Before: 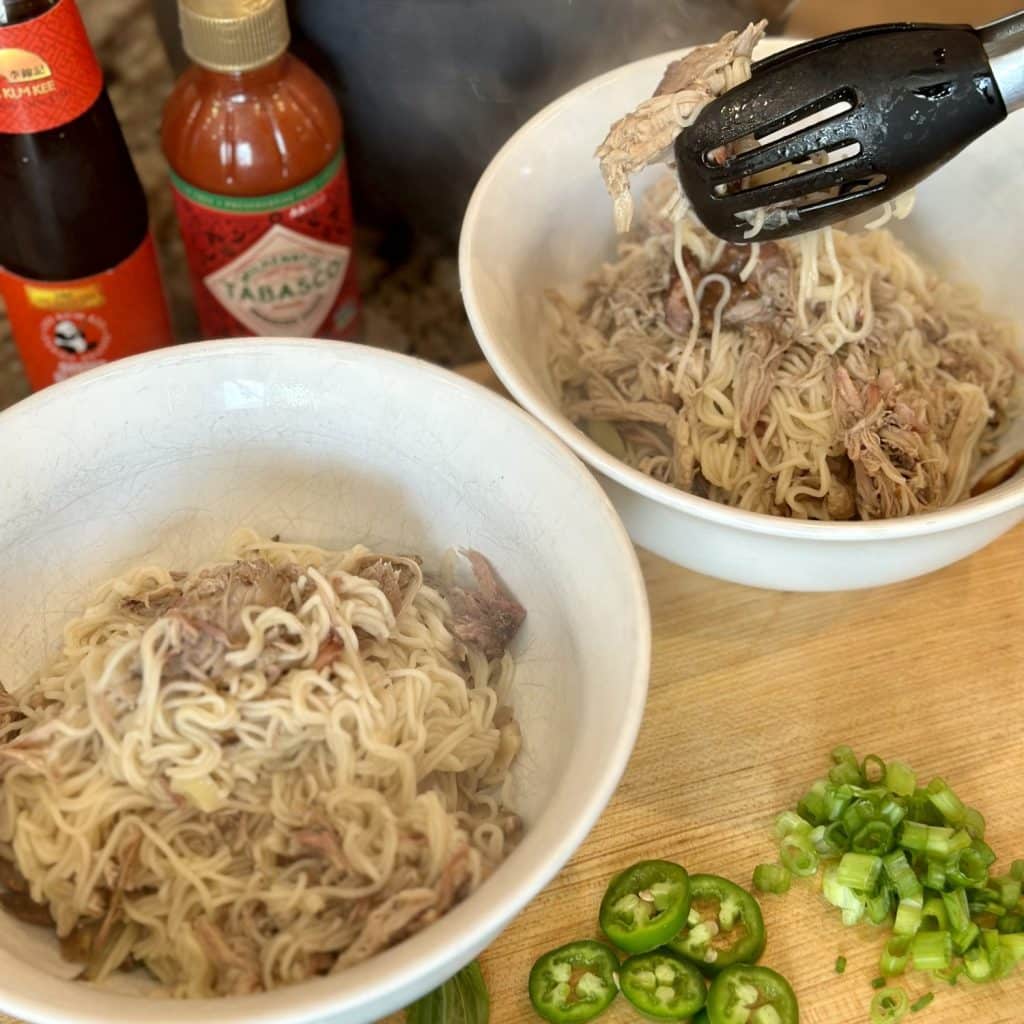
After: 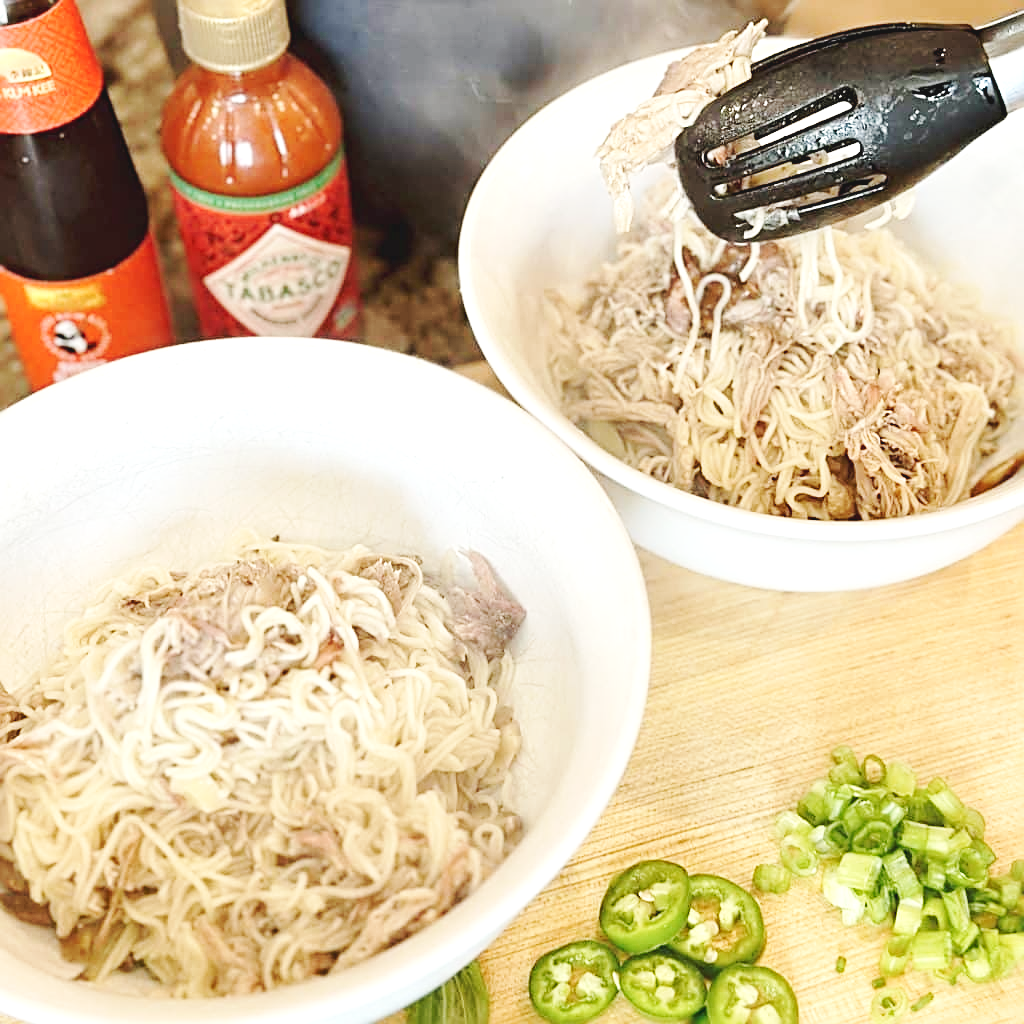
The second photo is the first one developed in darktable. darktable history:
white balance: emerald 1
contrast brightness saturation: saturation -0.05
sharpen: radius 2.676, amount 0.669
base curve: curves: ch0 [(0, 0.007) (0.028, 0.063) (0.121, 0.311) (0.46, 0.743) (0.859, 0.957) (1, 1)], preserve colors none
exposure: exposure 0.515 EV, compensate highlight preservation false
